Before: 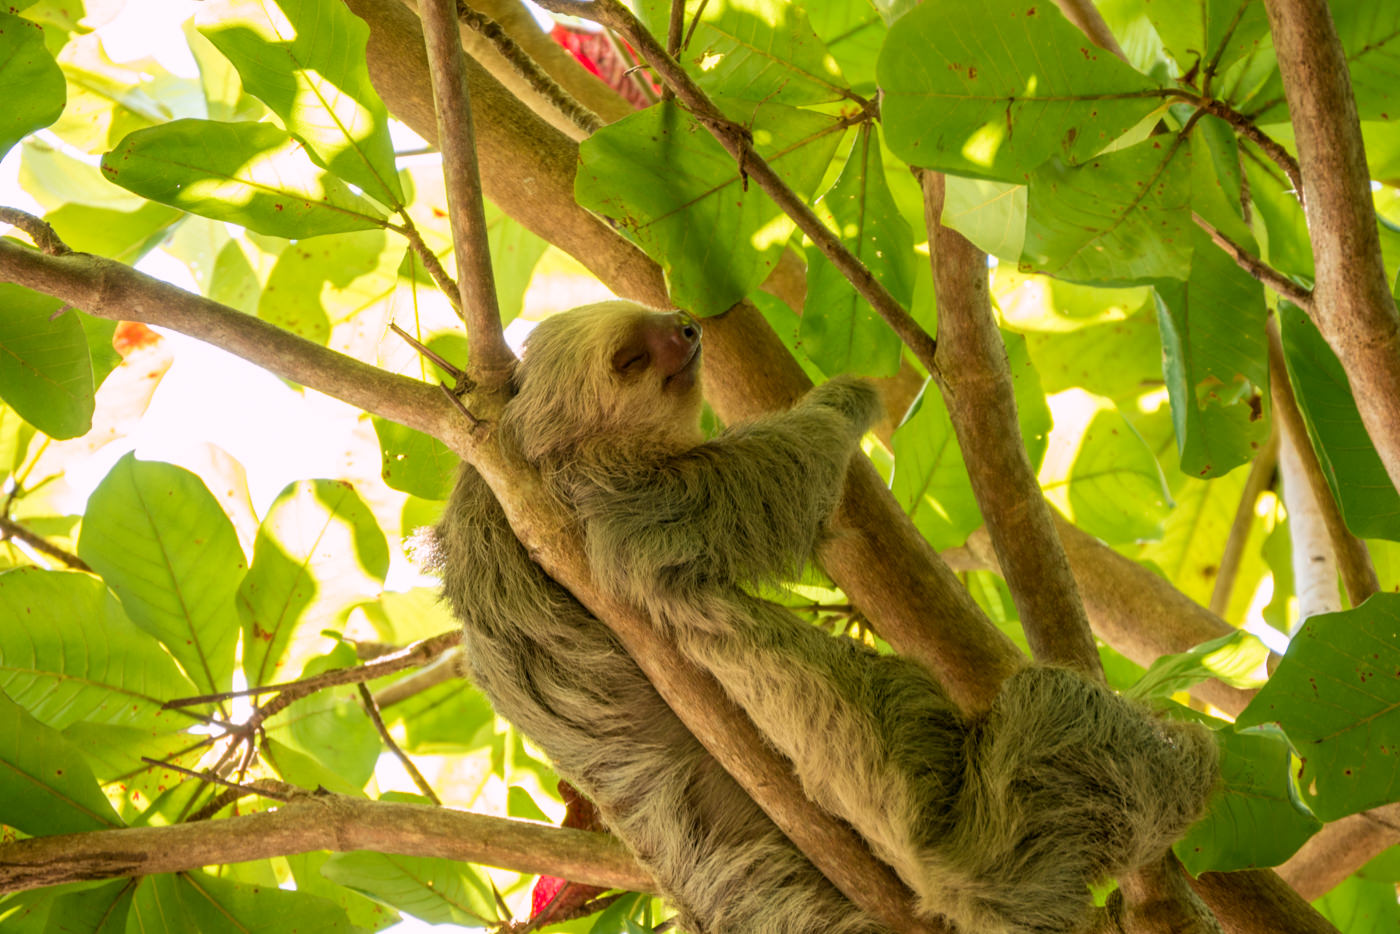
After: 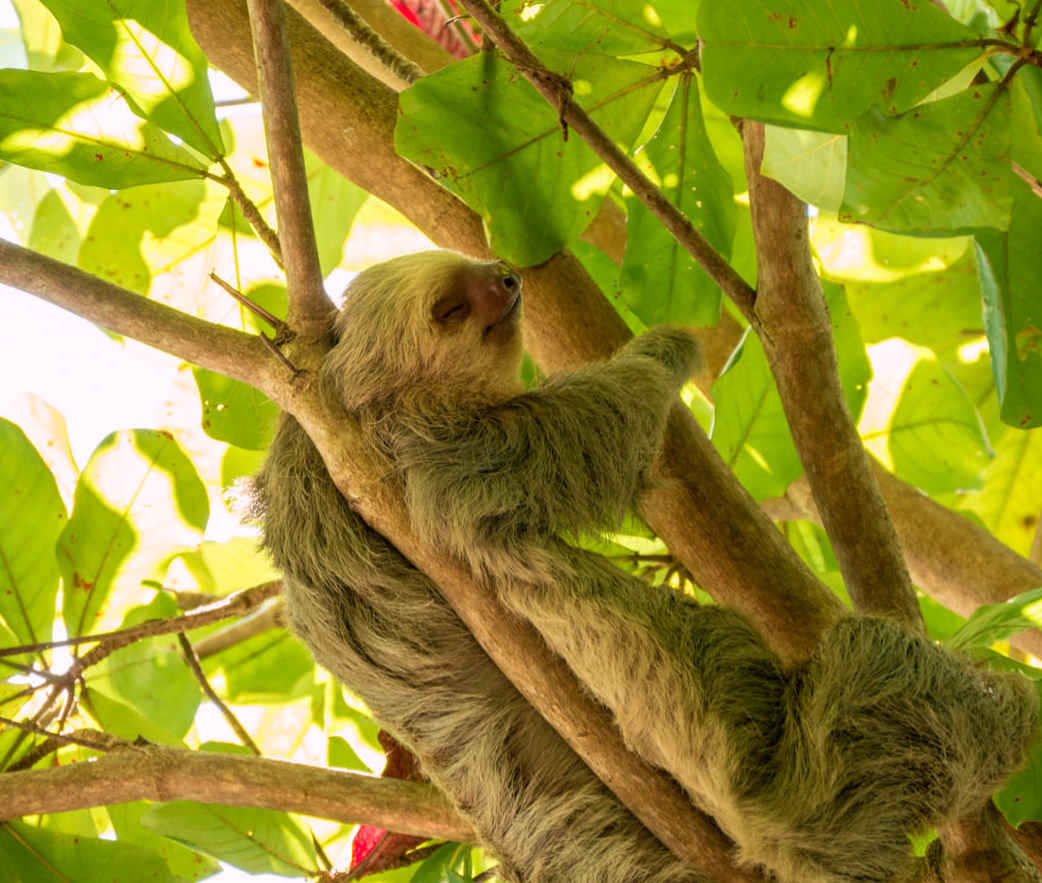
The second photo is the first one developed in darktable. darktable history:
crop and rotate: left 12.948%, top 5.386%, right 12.609%
